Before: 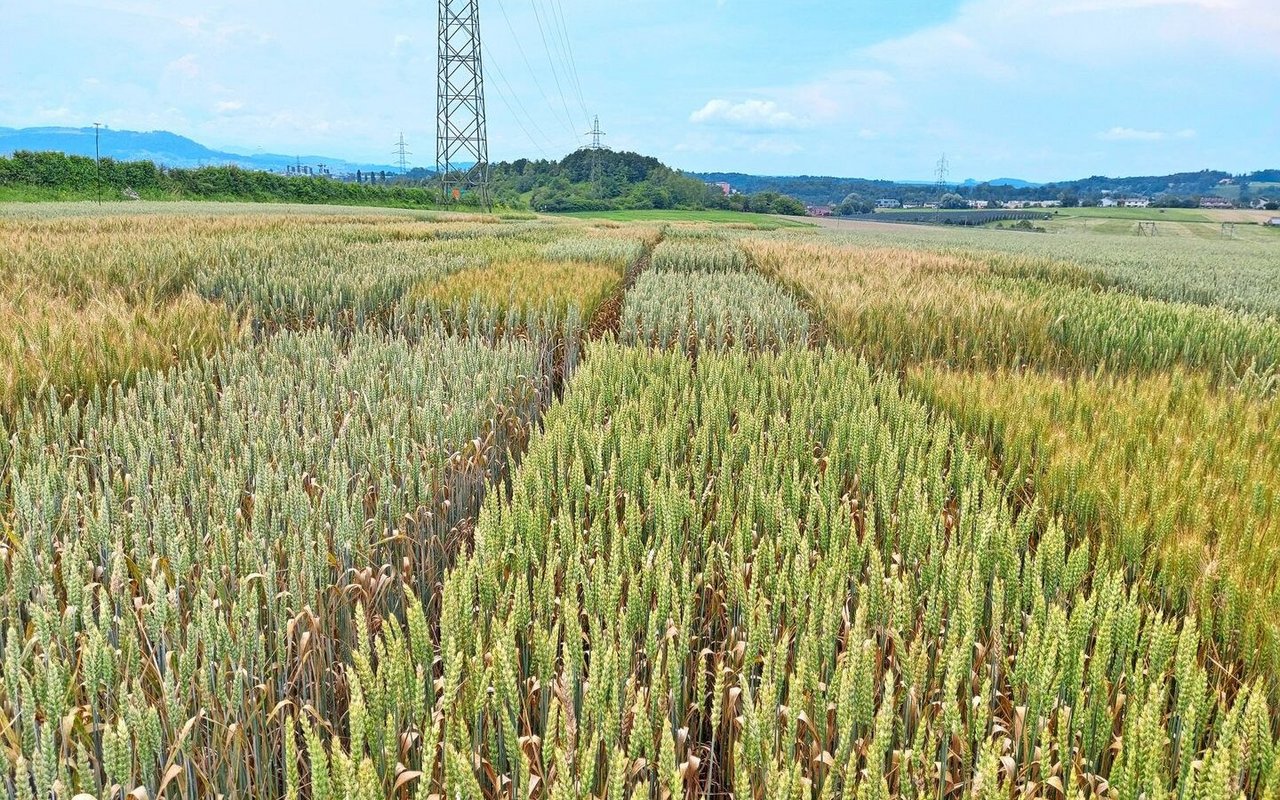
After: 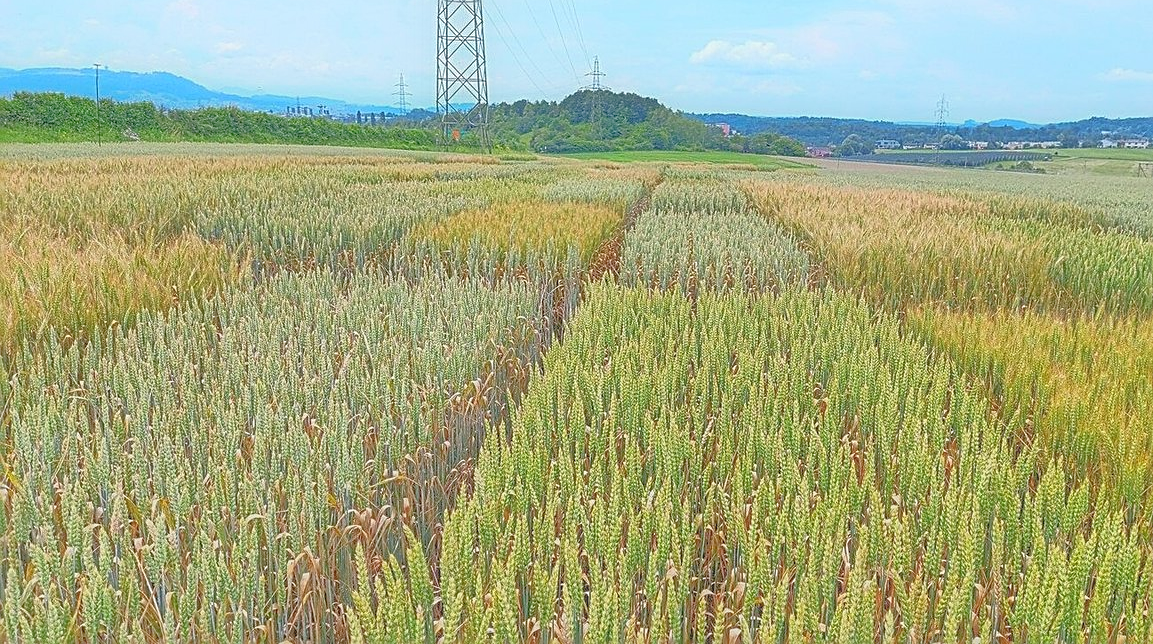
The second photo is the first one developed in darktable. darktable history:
crop: top 7.473%, right 9.869%, bottom 11.981%
contrast equalizer: octaves 7, y [[0.511, 0.558, 0.631, 0.632, 0.559, 0.512], [0.5 ×6], [0.507, 0.559, 0.627, 0.644, 0.647, 0.647], [0 ×6], [0 ×6]], mix -0.981
sharpen: on, module defaults
tone equalizer: -7 EV 0.156 EV, -6 EV 0.59 EV, -5 EV 1.16 EV, -4 EV 1.31 EV, -3 EV 1.18 EV, -2 EV 0.6 EV, -1 EV 0.154 EV
